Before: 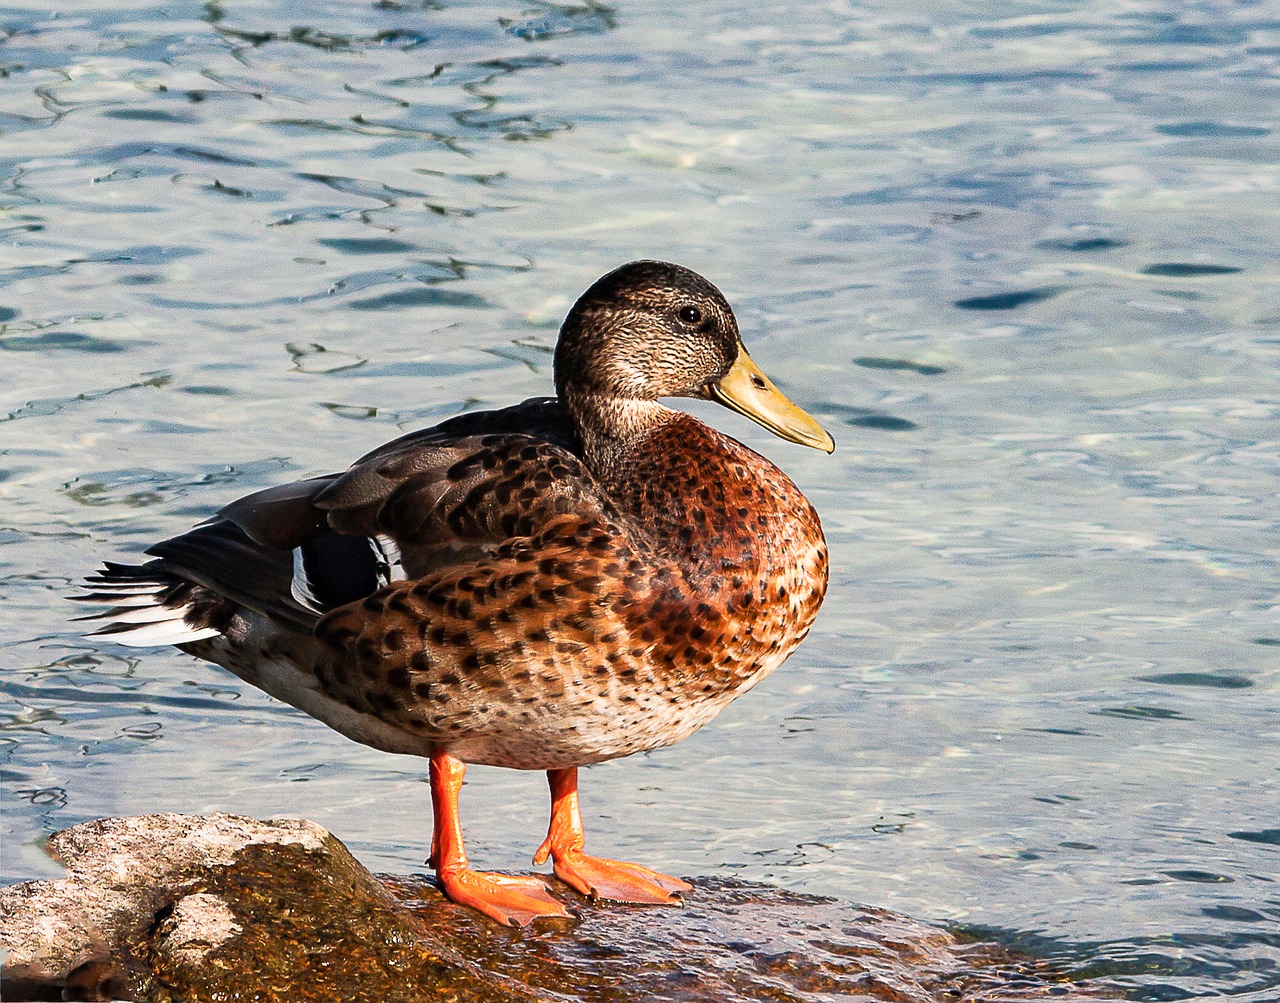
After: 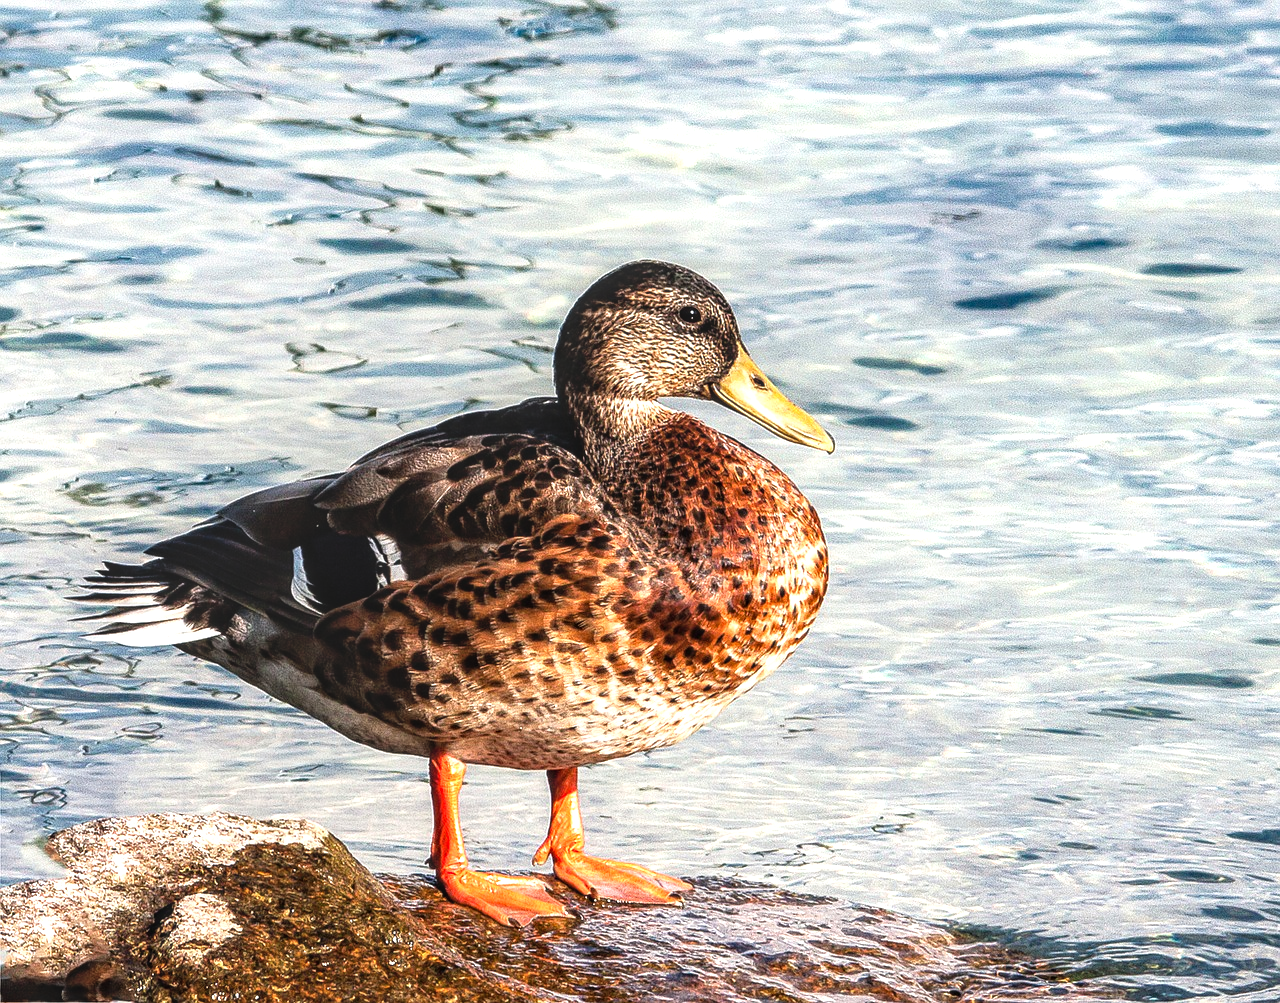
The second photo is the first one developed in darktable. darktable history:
tone equalizer: -8 EV -0.743 EV, -7 EV -0.676 EV, -6 EV -0.577 EV, -5 EV -0.412 EV, -3 EV 0.374 EV, -2 EV 0.6 EV, -1 EV 0.674 EV, +0 EV 0.742 EV, mask exposure compensation -0.511 EV
local contrast: highlights 5%, shadows 7%, detail 134%
